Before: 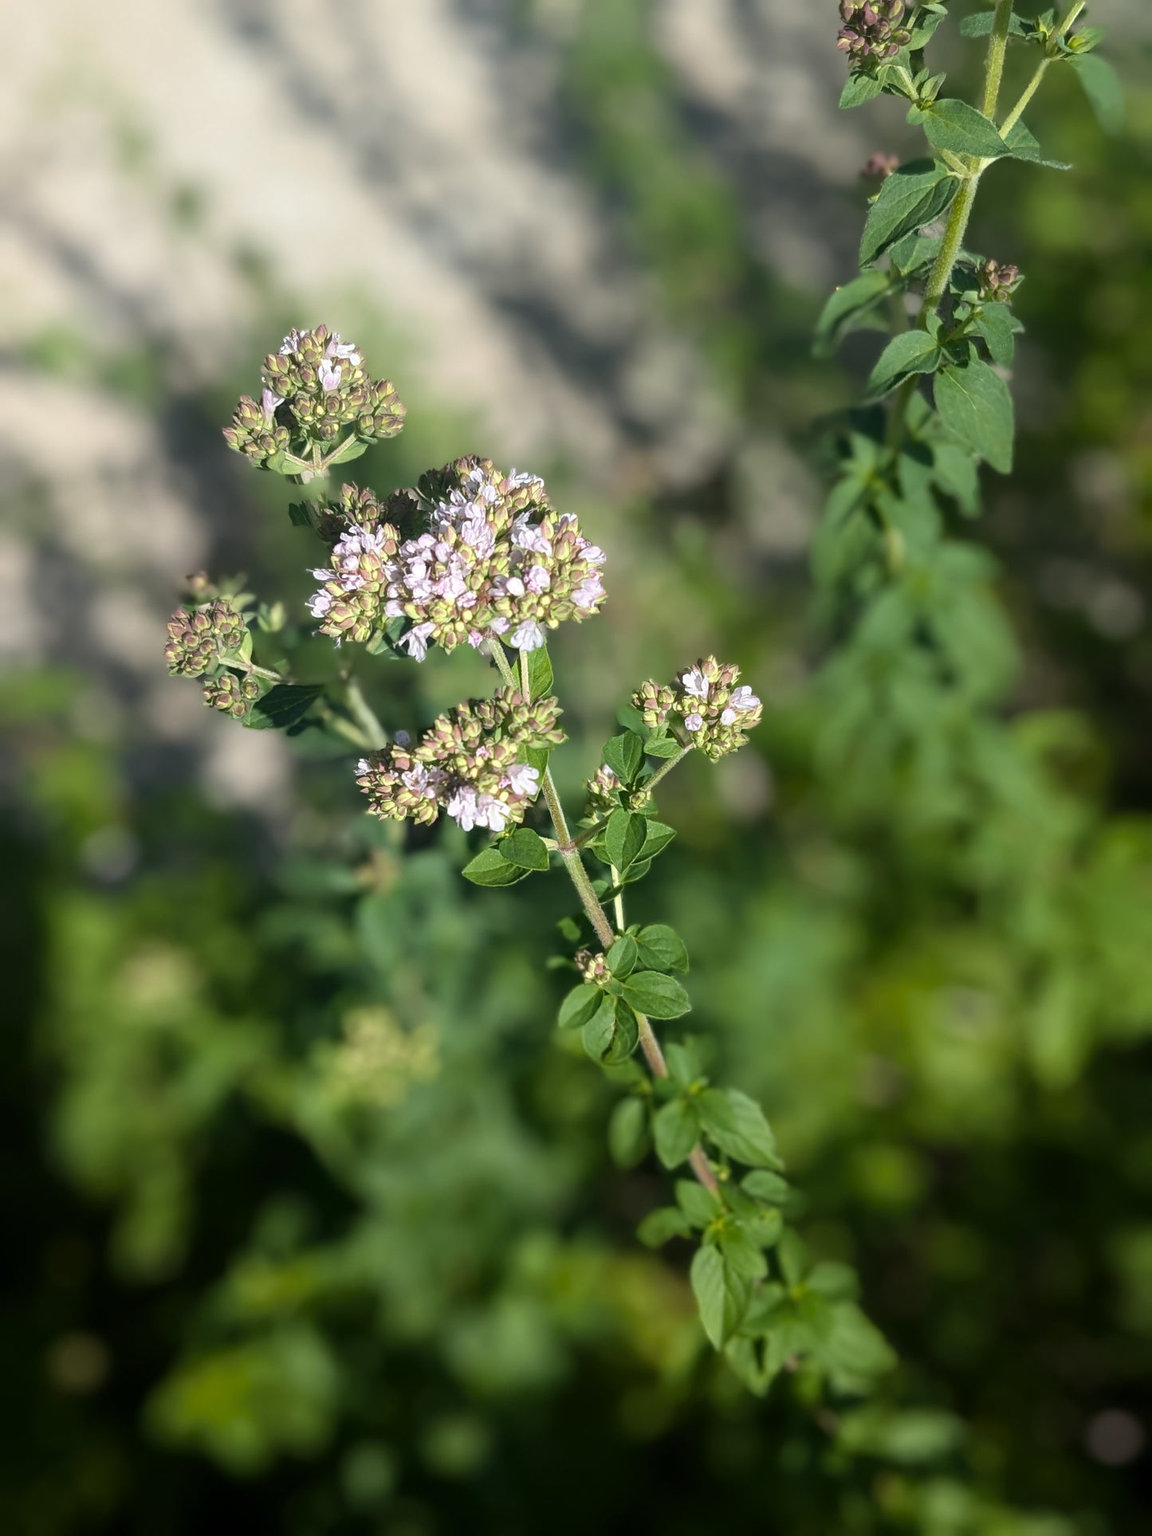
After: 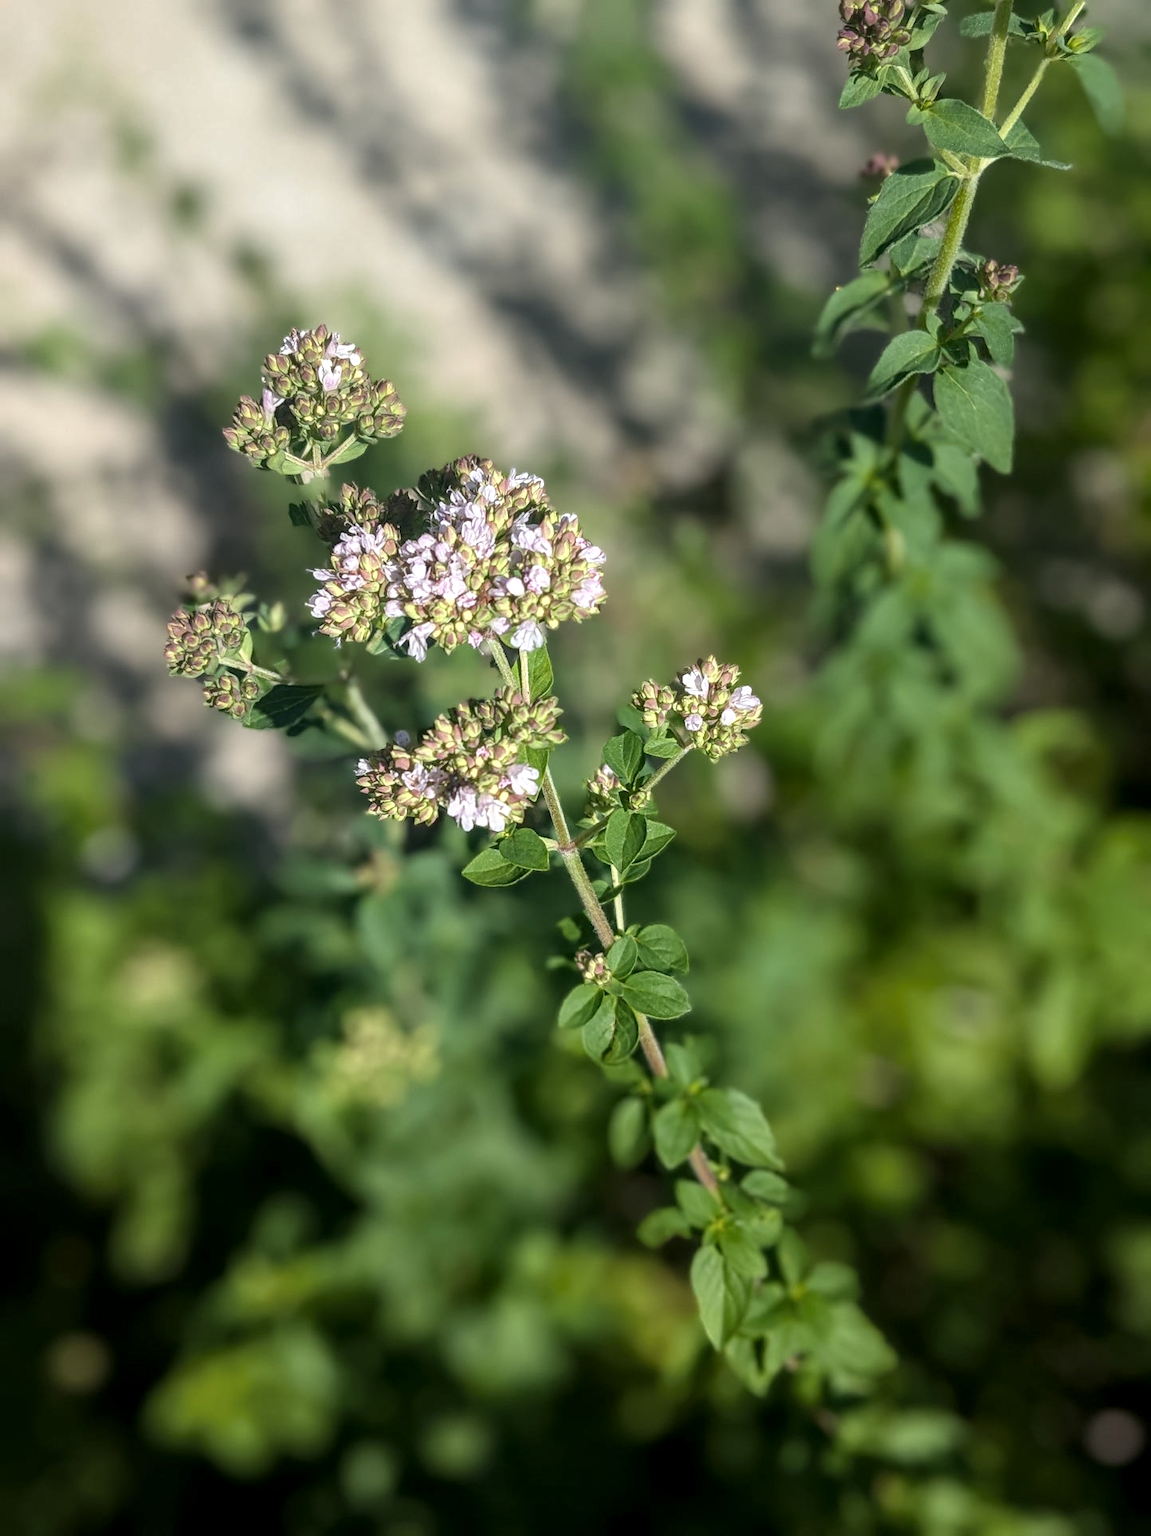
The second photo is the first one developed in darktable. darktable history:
tone equalizer: on, module defaults
shadows and highlights: shadows 20.79, highlights -36.96, soften with gaussian
local contrast: on, module defaults
